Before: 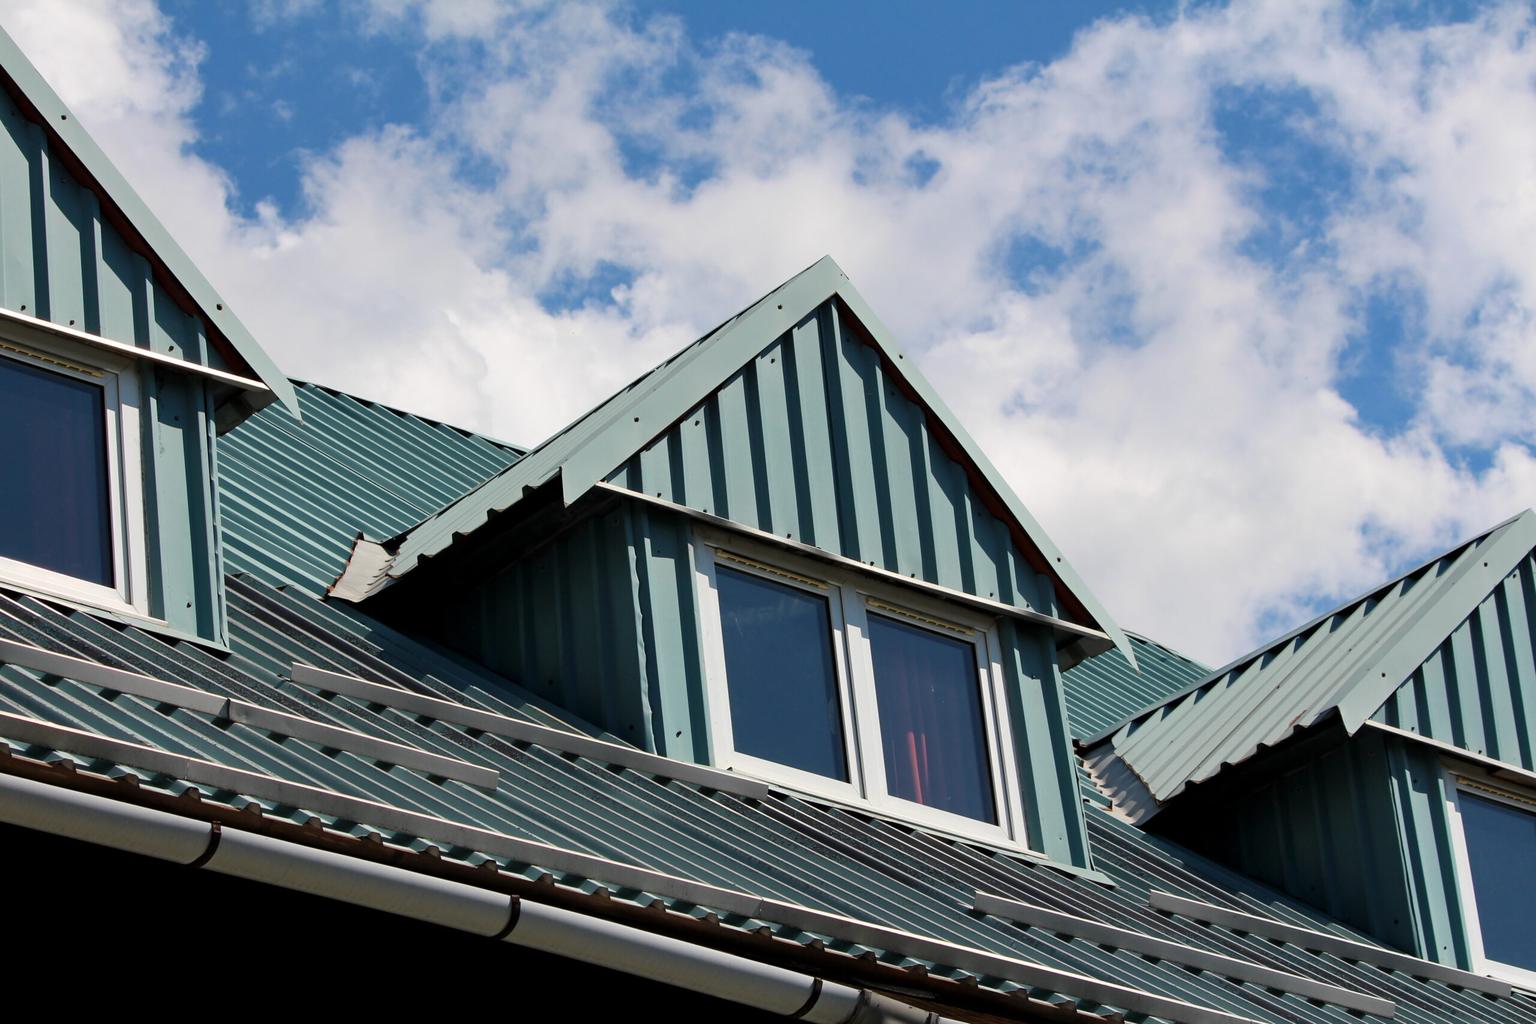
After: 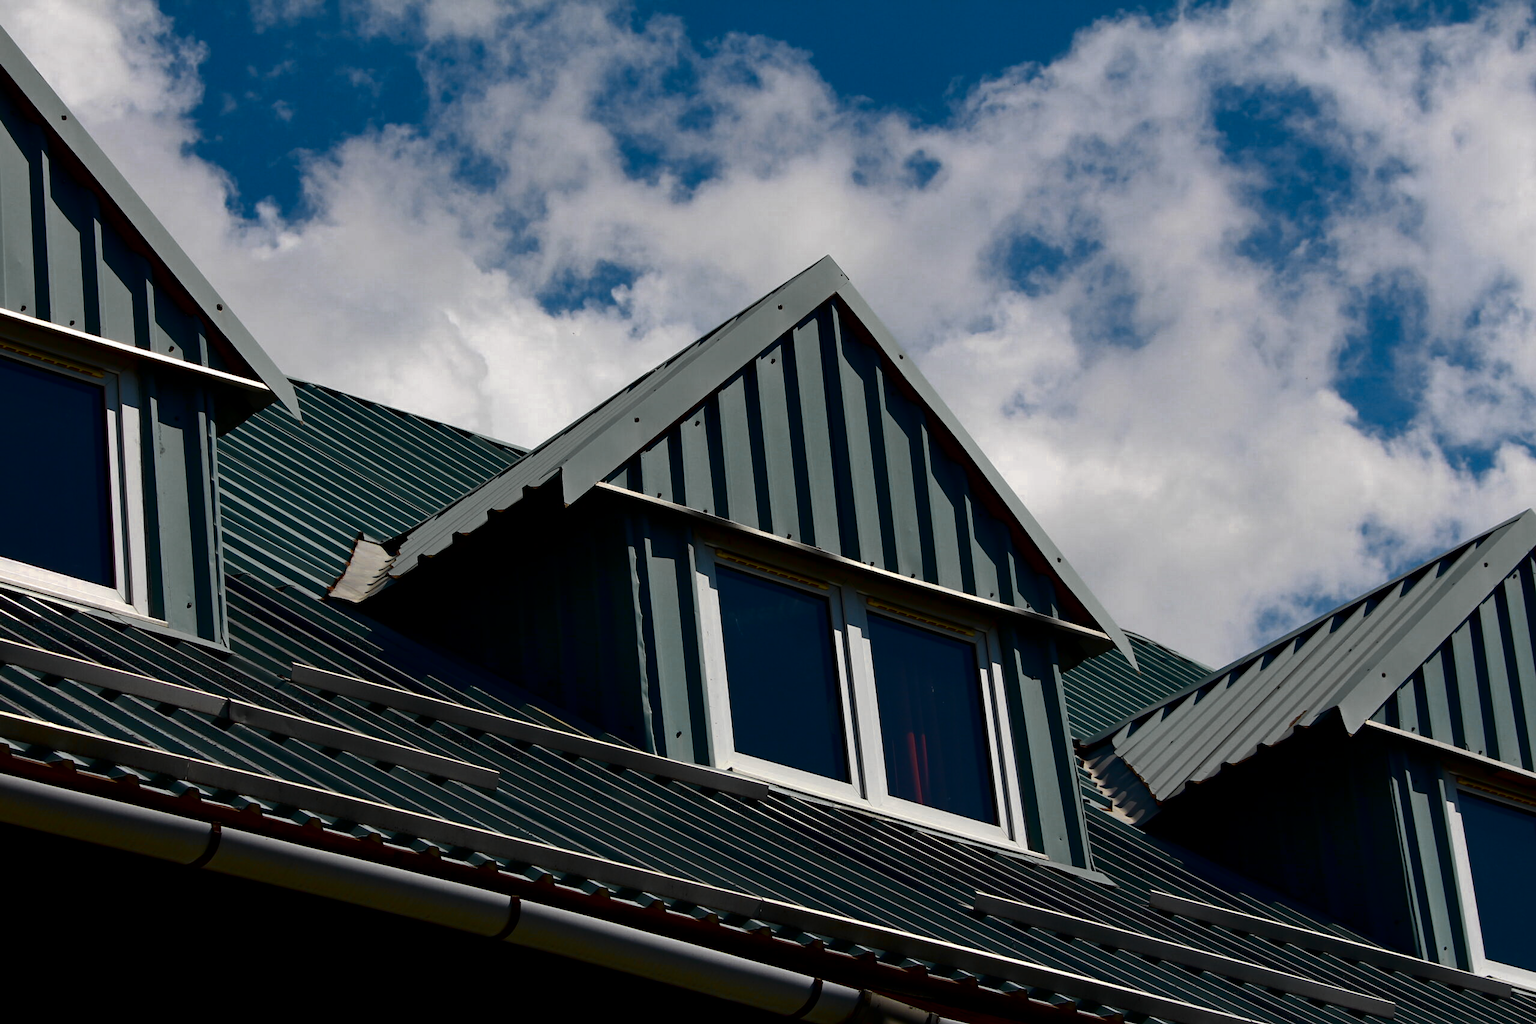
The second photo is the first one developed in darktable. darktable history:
contrast brightness saturation: contrast 0.09, brightness -0.59, saturation 0.17
color zones: curves: ch0 [(0.004, 0.306) (0.107, 0.448) (0.252, 0.656) (0.41, 0.398) (0.595, 0.515) (0.768, 0.628)]; ch1 [(0.07, 0.323) (0.151, 0.452) (0.252, 0.608) (0.346, 0.221) (0.463, 0.189) (0.61, 0.368) (0.735, 0.395) (0.921, 0.412)]; ch2 [(0, 0.476) (0.132, 0.512) (0.243, 0.512) (0.397, 0.48) (0.522, 0.376) (0.634, 0.536) (0.761, 0.46)]
